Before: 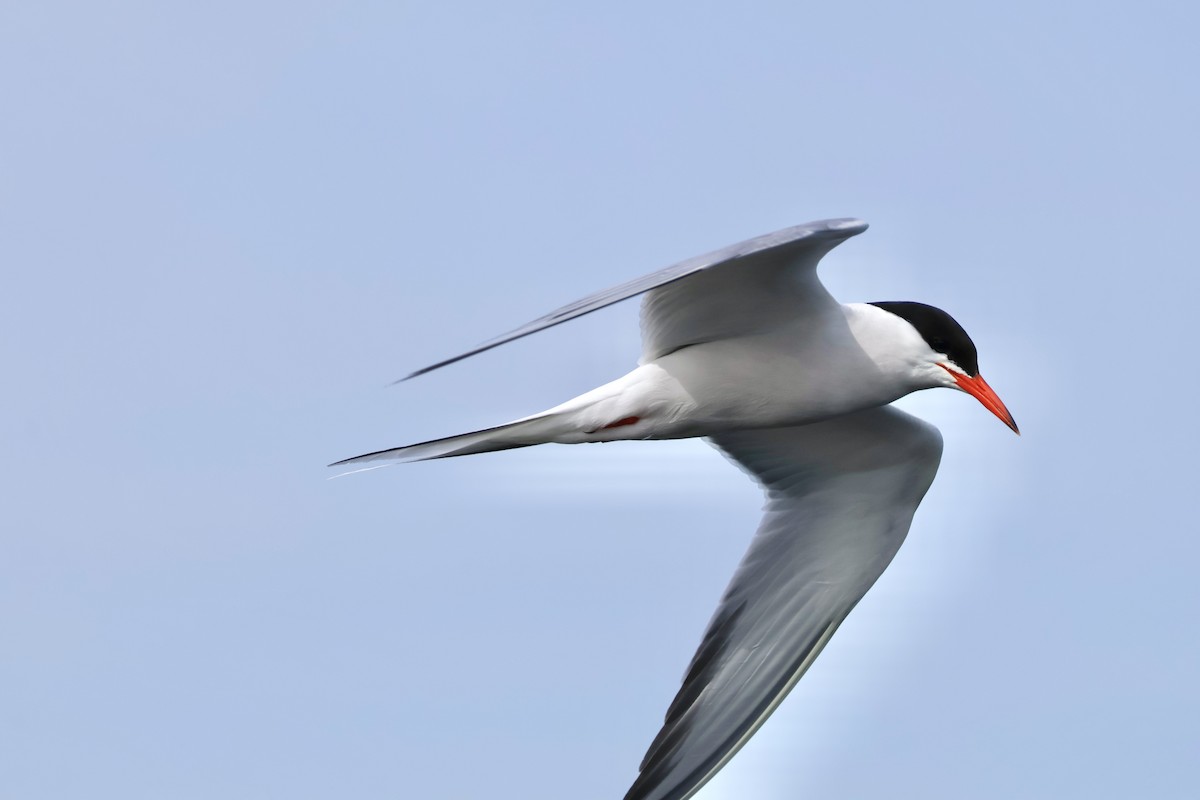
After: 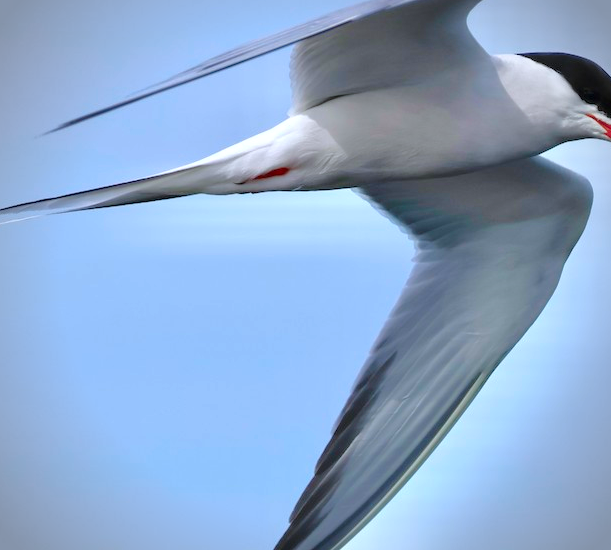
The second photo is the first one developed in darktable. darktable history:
contrast brightness saturation: brightness -0.02, saturation 0.347
color correction: highlights a* -0.658, highlights b* -9.27
crop and rotate: left 29.216%, top 31.14%, right 19.85%
exposure: black level correction 0, exposure 0.95 EV, compensate highlight preservation false
local contrast: highlights 107%, shadows 97%, detail 120%, midtone range 0.2
vignetting: on, module defaults
tone equalizer: -8 EV -0.036 EV, -7 EV 0.02 EV, -6 EV -0.005 EV, -5 EV 0.005 EV, -4 EV -0.027 EV, -3 EV -0.24 EV, -2 EV -0.65 EV, -1 EV -0.969 EV, +0 EV -0.958 EV, edges refinement/feathering 500, mask exposure compensation -1.57 EV, preserve details guided filter
